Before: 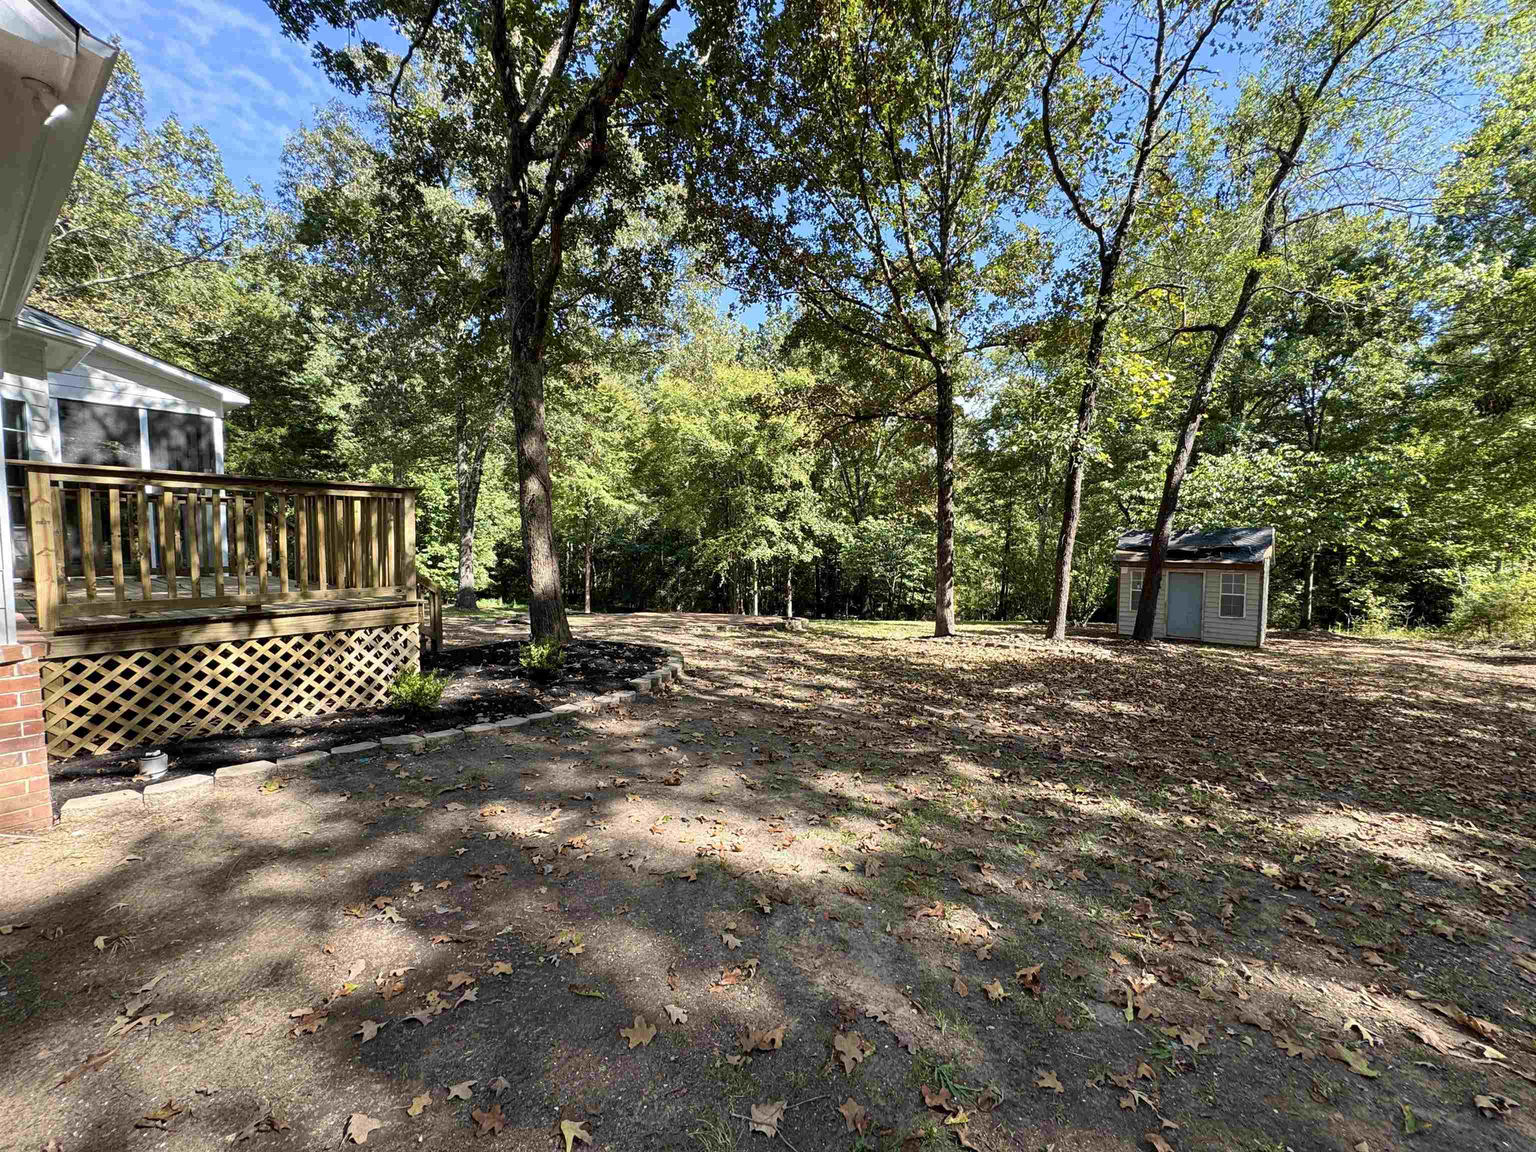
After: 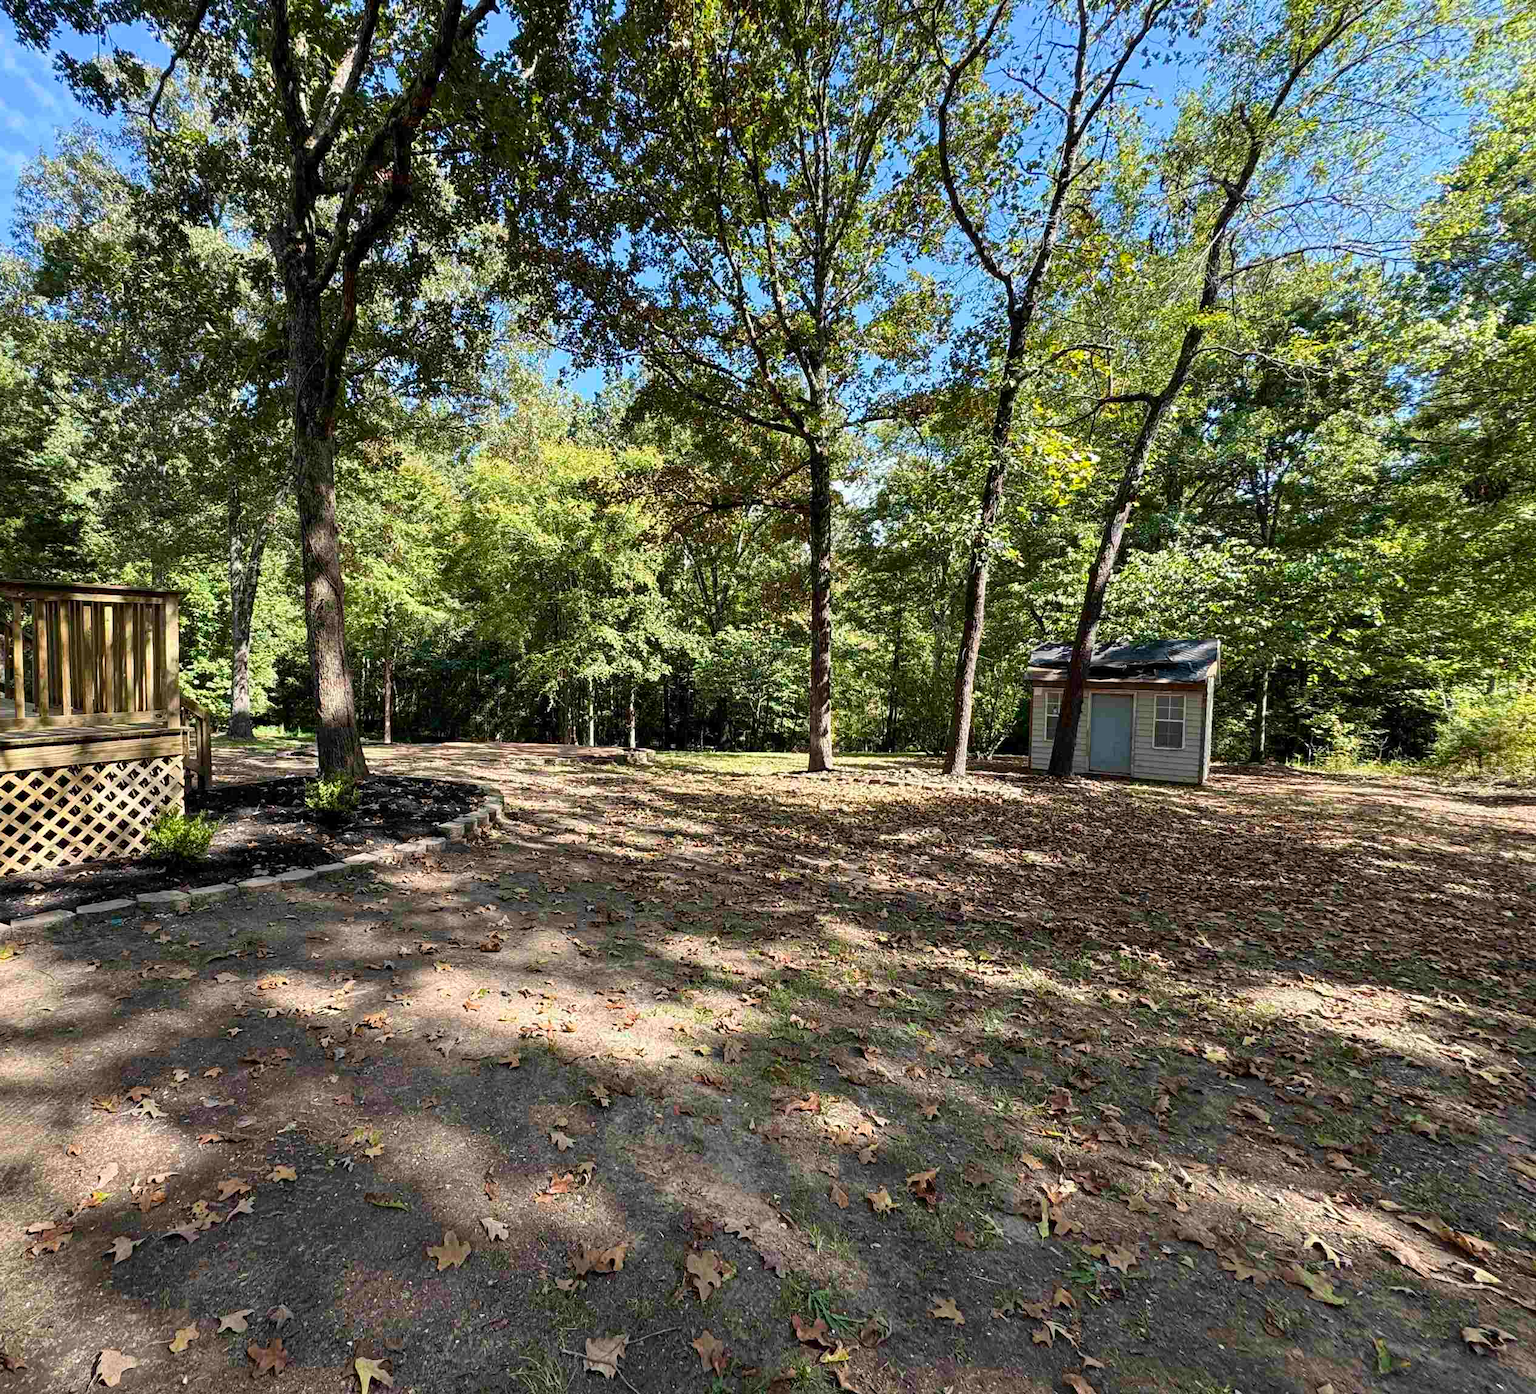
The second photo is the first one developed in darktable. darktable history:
crop: left 17.48%, bottom 0.049%
